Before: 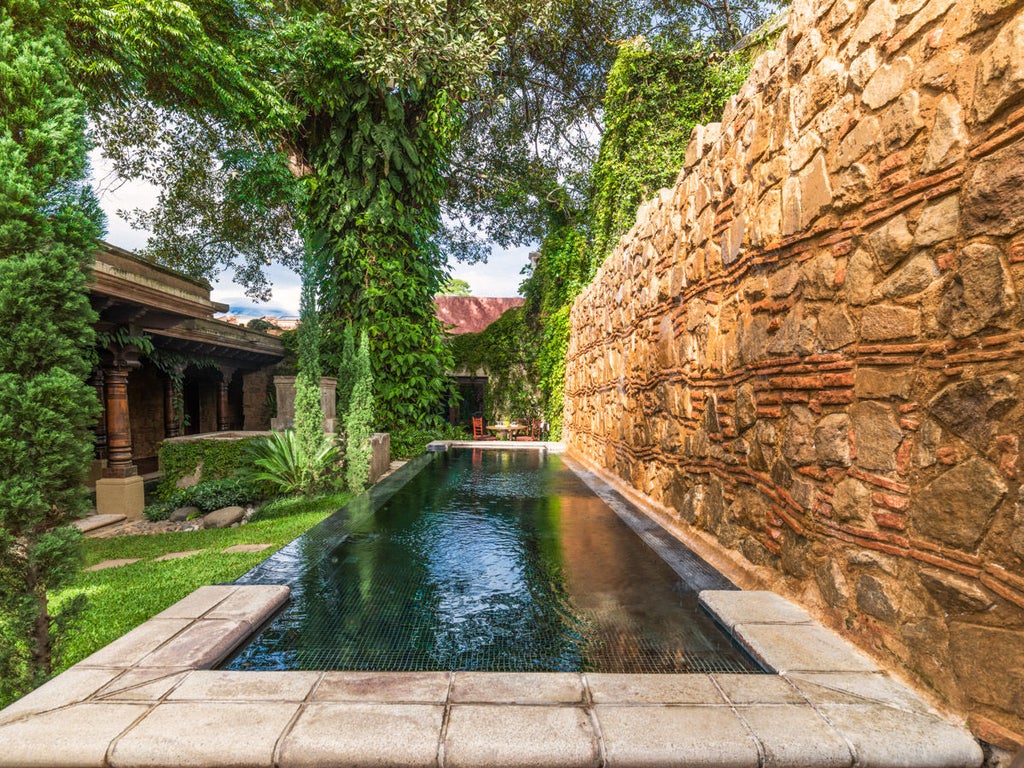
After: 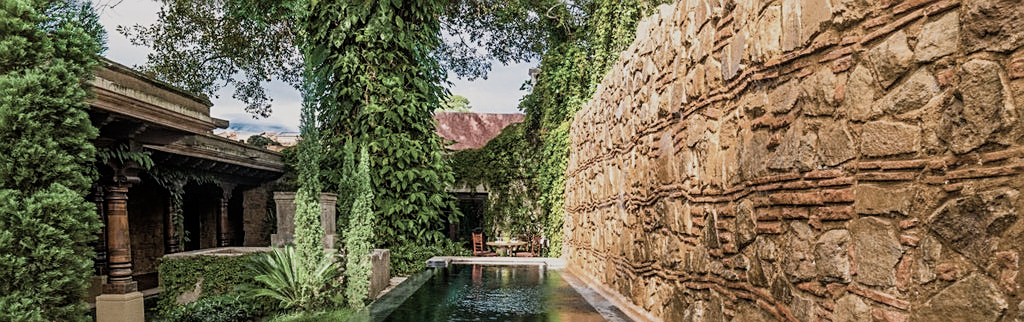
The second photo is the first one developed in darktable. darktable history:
filmic rgb: black relative exposure -8.03 EV, white relative exposure 4.04 EV, hardness 4.1, color science v6 (2022)
crop and rotate: top 24.015%, bottom 33.996%
color correction: highlights b* -0.054, saturation 0.543
sharpen: on, module defaults
levels: white 99.92%, levels [0, 0.498, 0.996]
color balance rgb: linear chroma grading › global chroma 15.179%, perceptual saturation grading › global saturation 0.744%, perceptual saturation grading › highlights -14.911%, perceptual saturation grading › shadows 24.498%, global vibrance 20%
